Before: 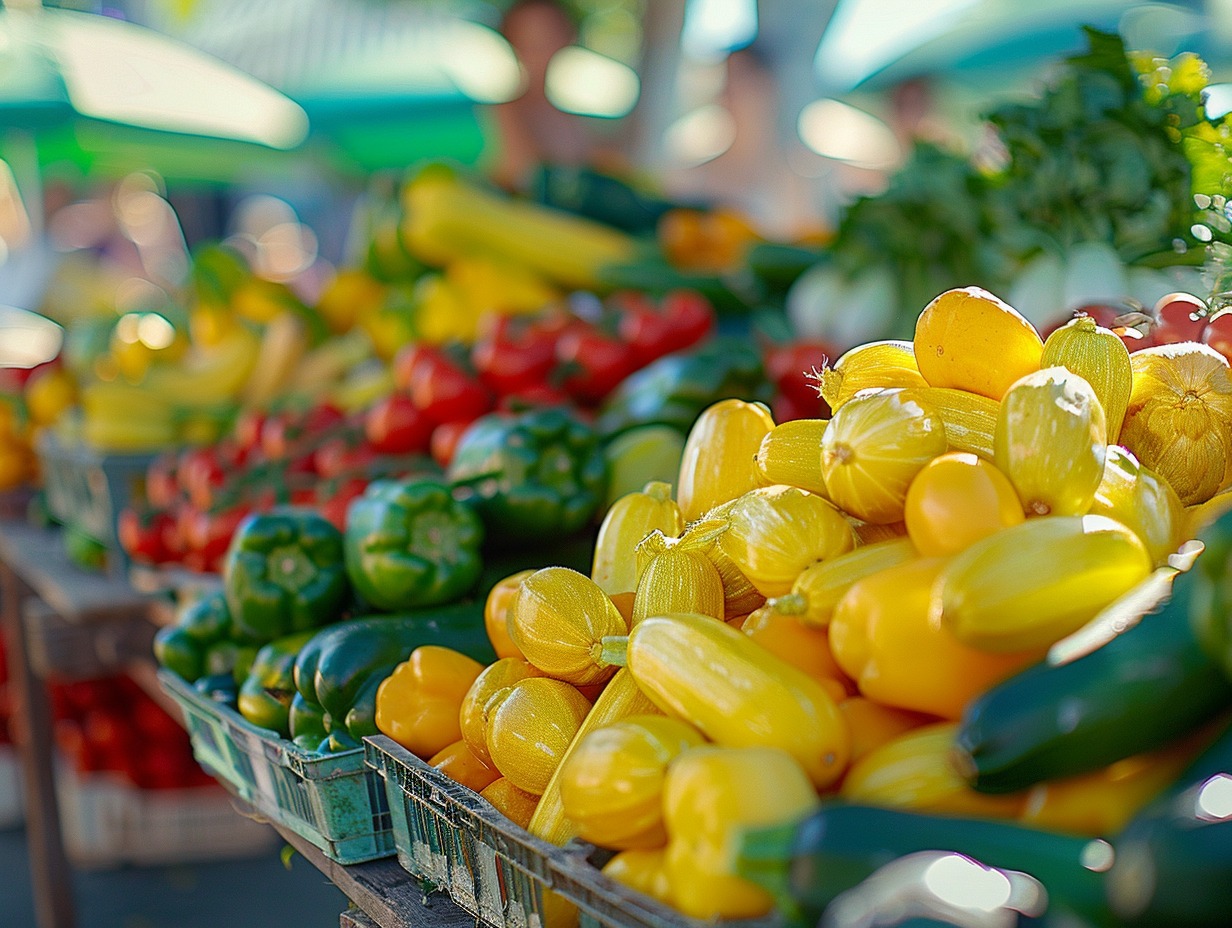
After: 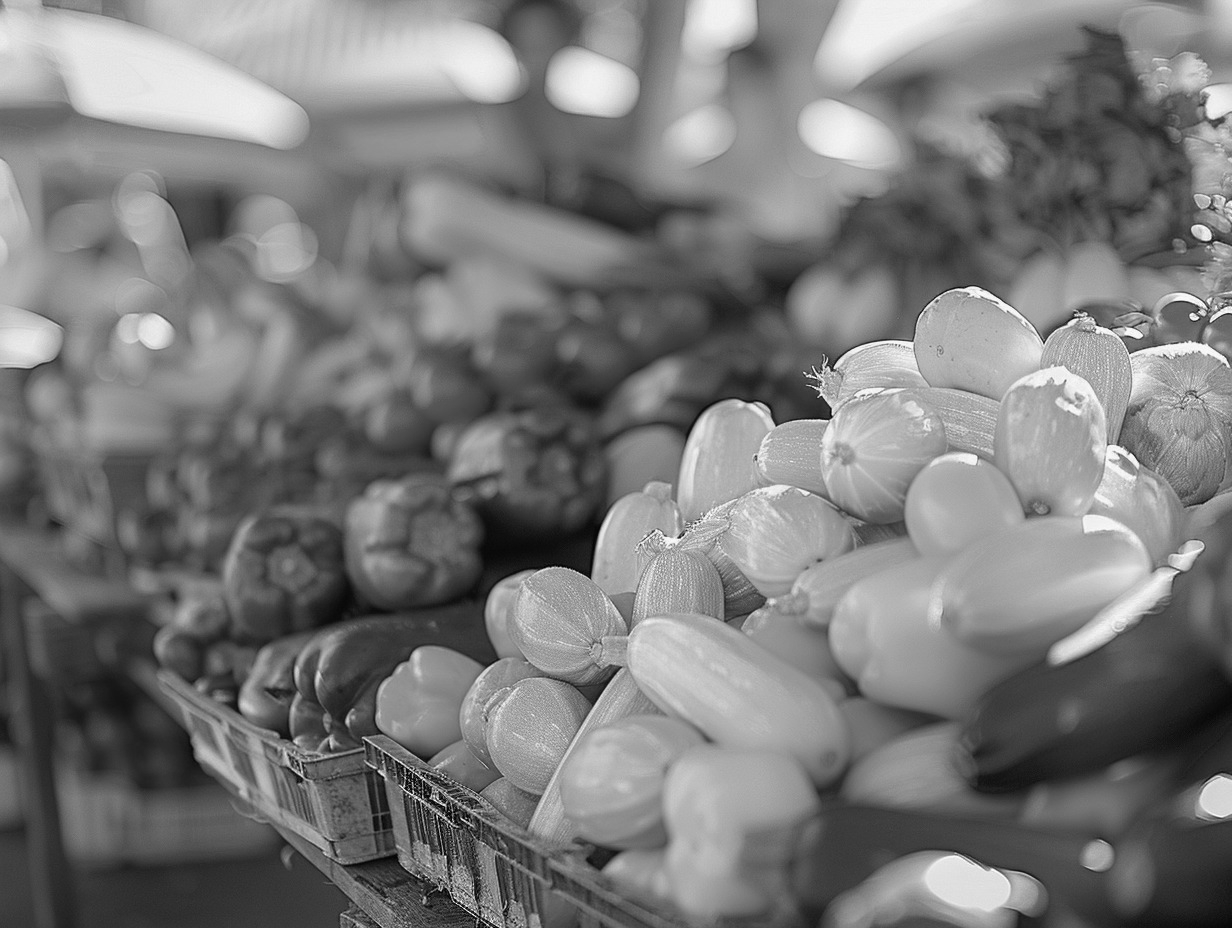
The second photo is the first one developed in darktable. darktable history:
local contrast: mode bilateral grid, contrast 100, coarseness 100, detail 91%, midtone range 0.2
tone equalizer: on, module defaults
monochrome: a -6.99, b 35.61, size 1.4
